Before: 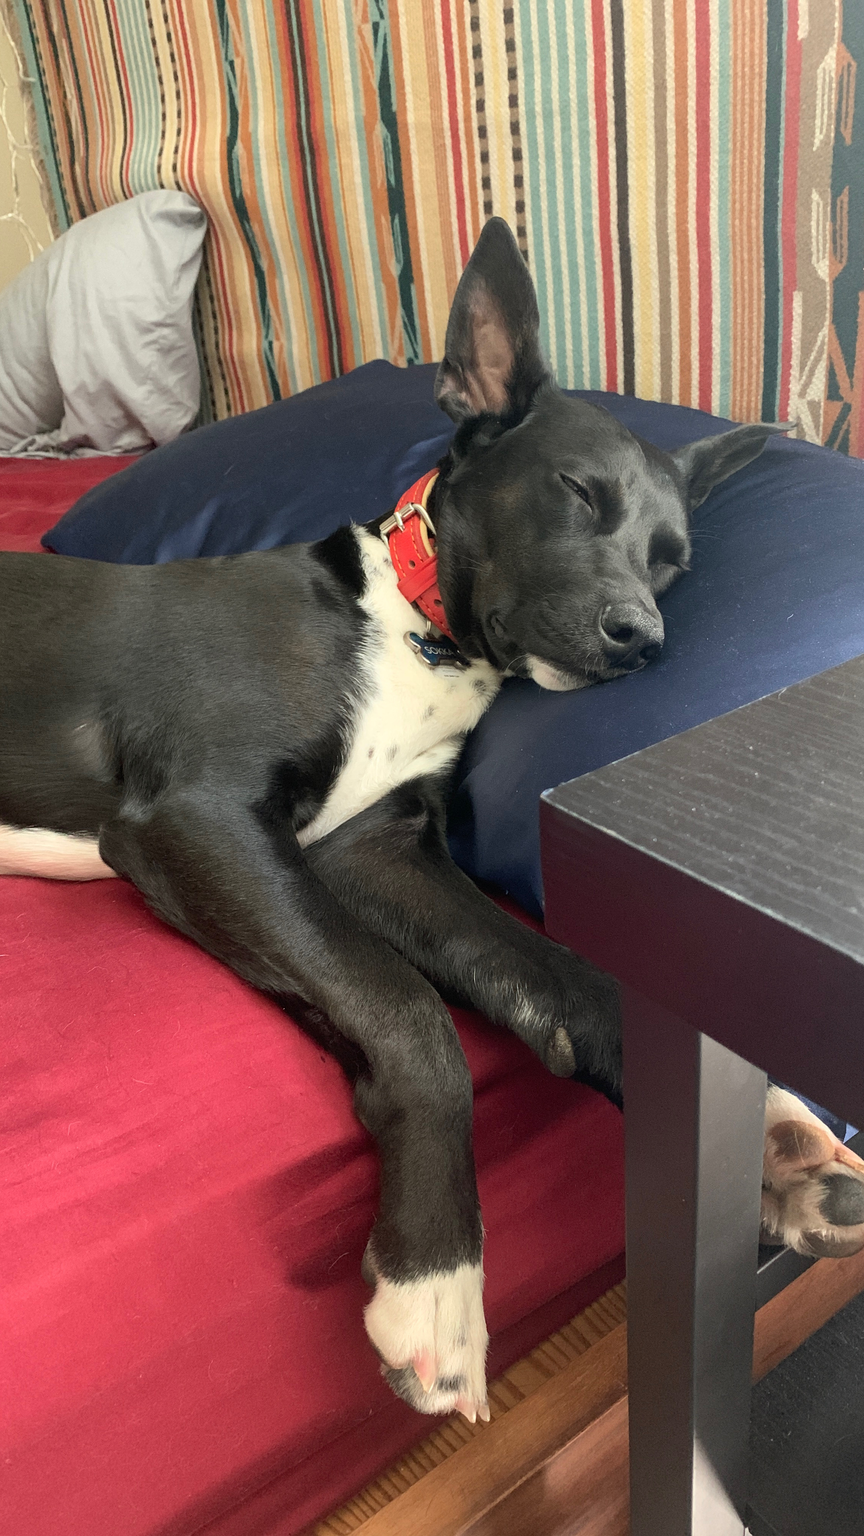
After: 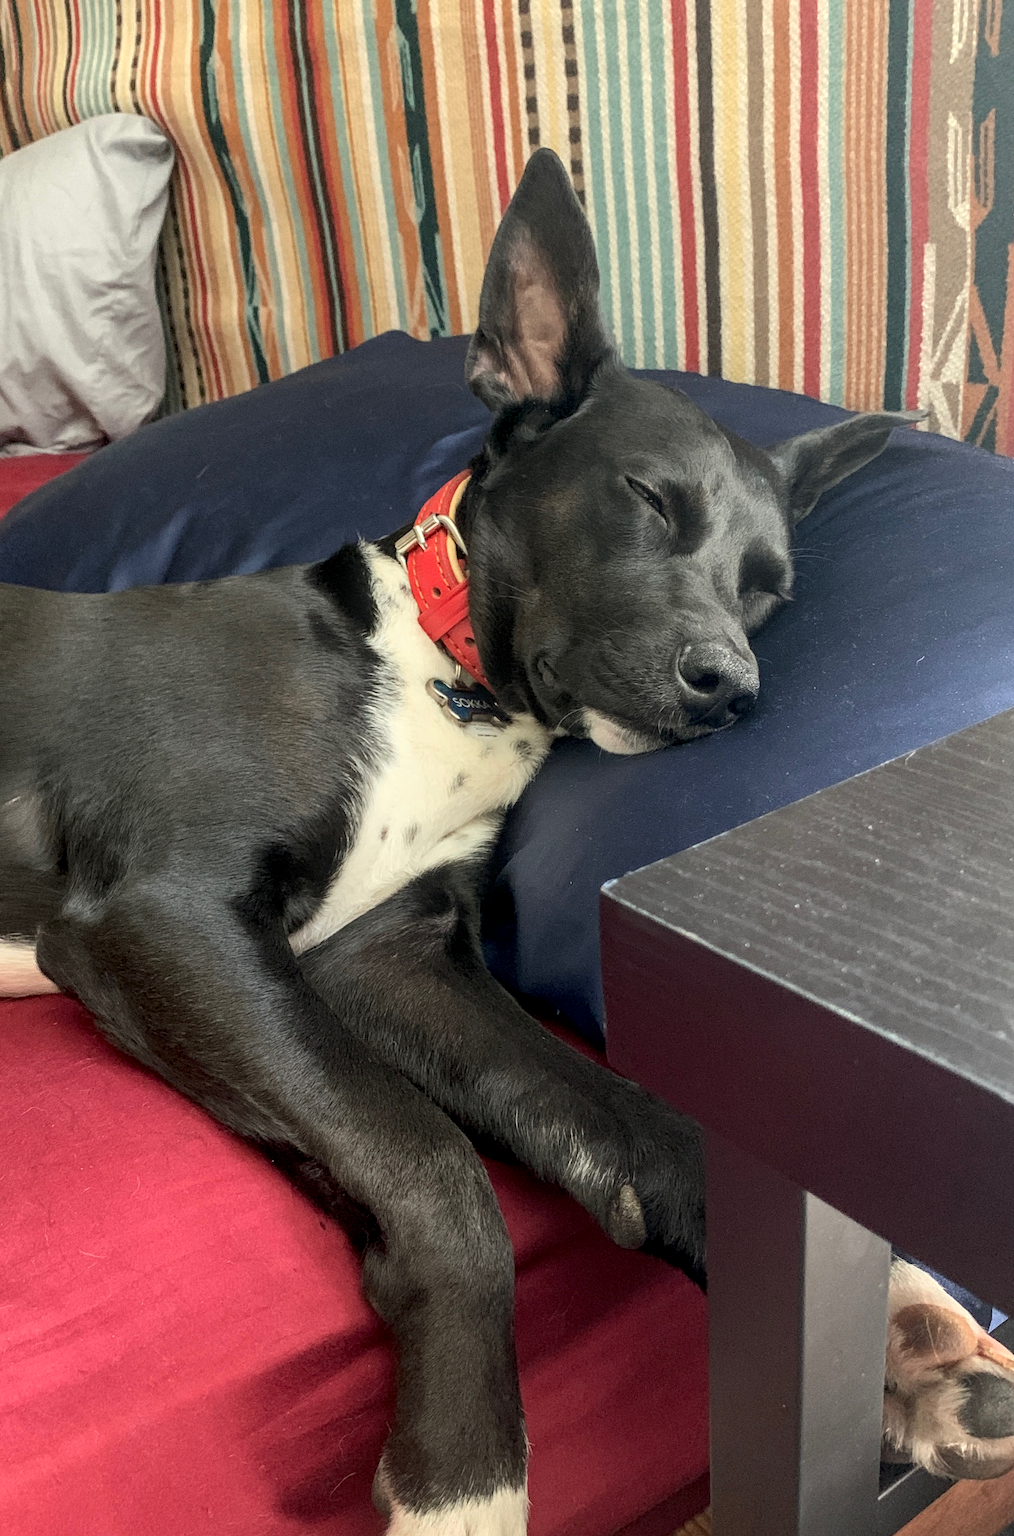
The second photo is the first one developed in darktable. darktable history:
crop: left 8.207%, top 6.619%, bottom 15.201%
local contrast: detail 130%
